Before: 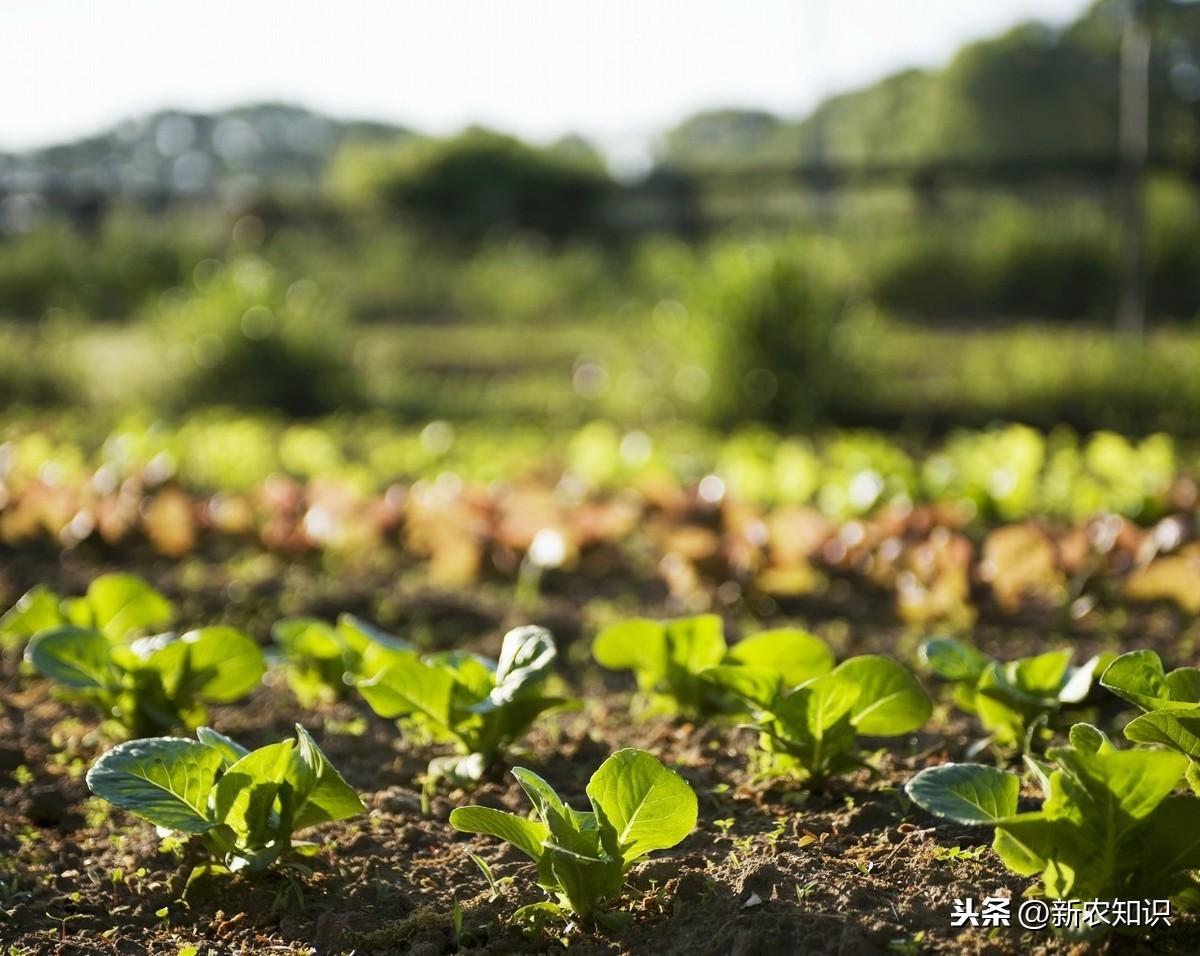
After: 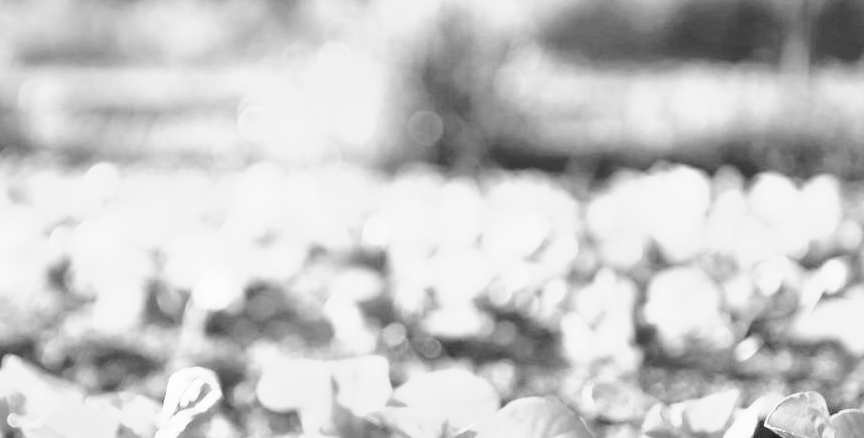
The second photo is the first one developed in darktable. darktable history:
exposure: black level correction 0, exposure 1.1 EV, compensate highlight preservation false
crop and rotate: left 27.938%, top 27.046%, bottom 27.046%
base curve: curves: ch0 [(0, 0) (0.025, 0.046) (0.112, 0.277) (0.467, 0.74) (0.814, 0.929) (1, 0.942)]
white balance: red 1.045, blue 0.932
monochrome: on, module defaults
